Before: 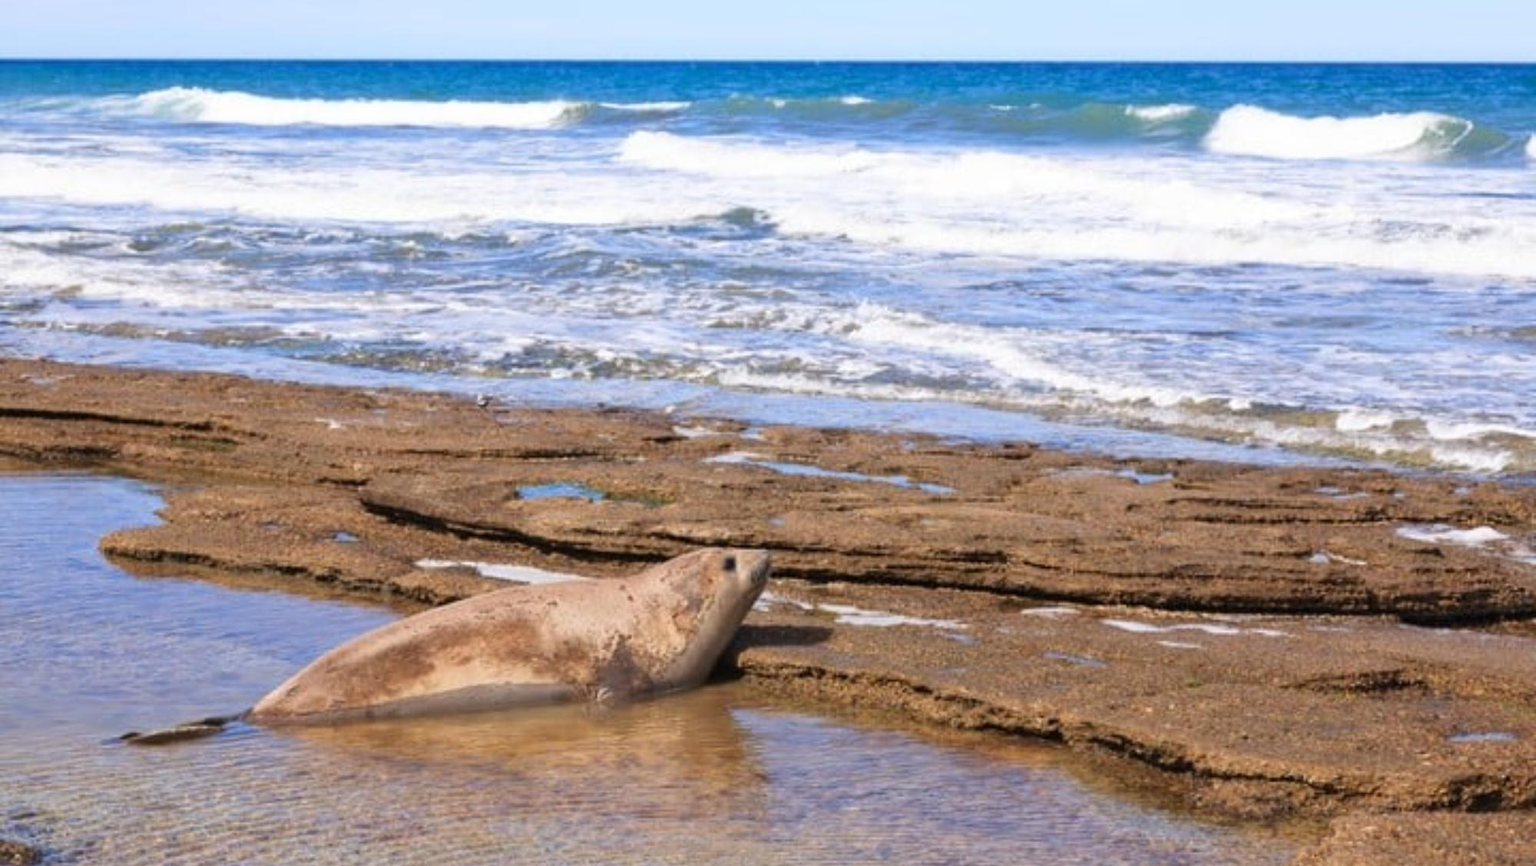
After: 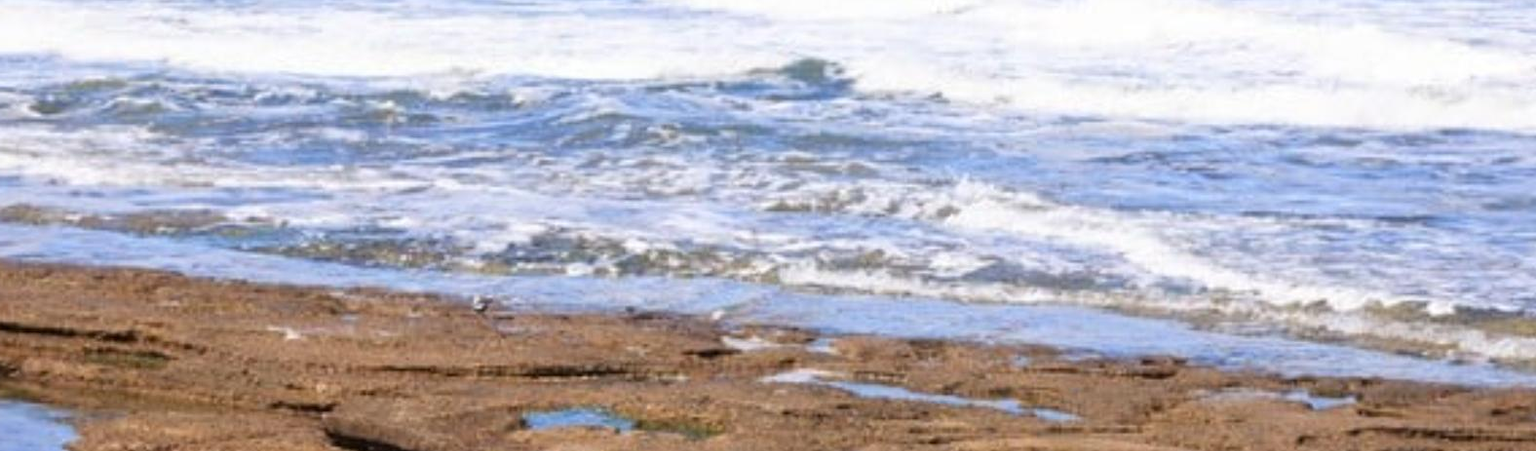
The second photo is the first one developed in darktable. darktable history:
crop: left 6.801%, top 18.637%, right 14.395%, bottom 40.283%
